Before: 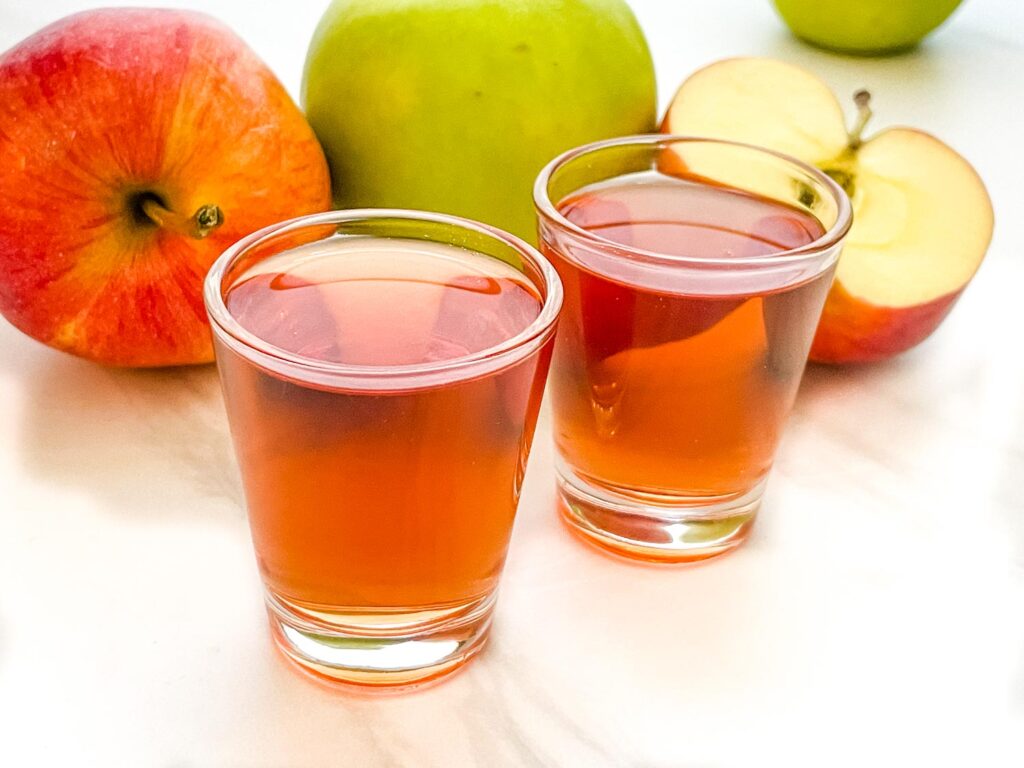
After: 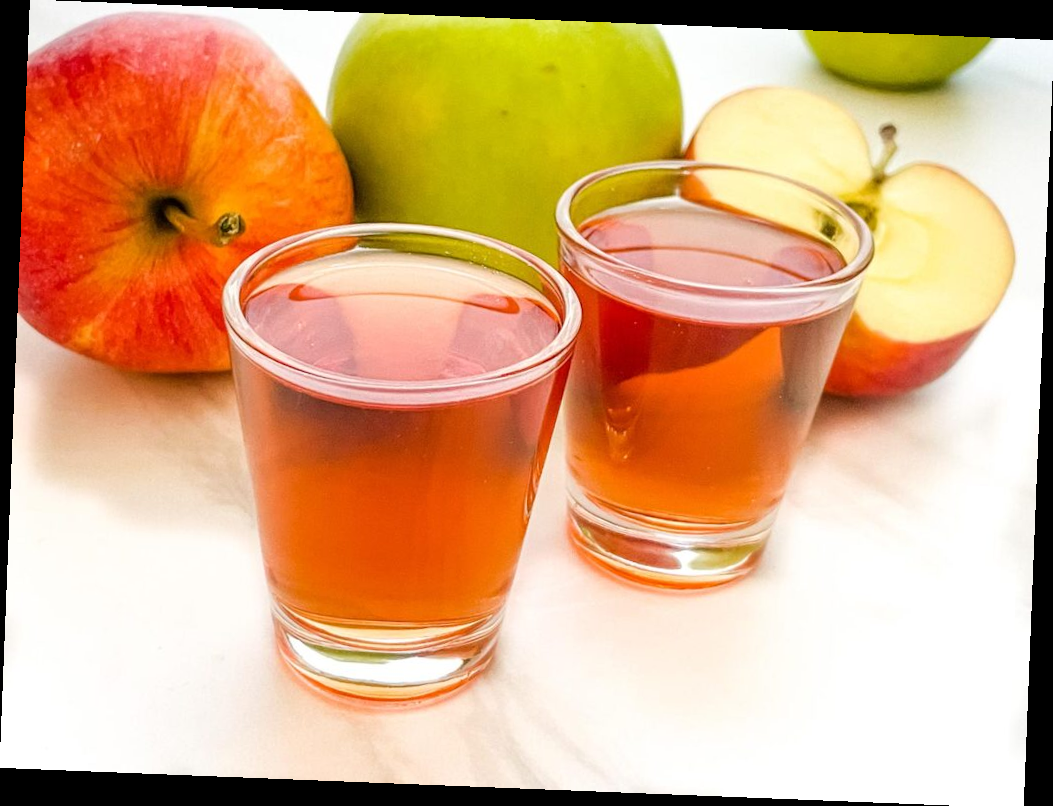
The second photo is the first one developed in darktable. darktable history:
crop: bottom 0.071%
rotate and perspective: rotation 2.27°, automatic cropping off
